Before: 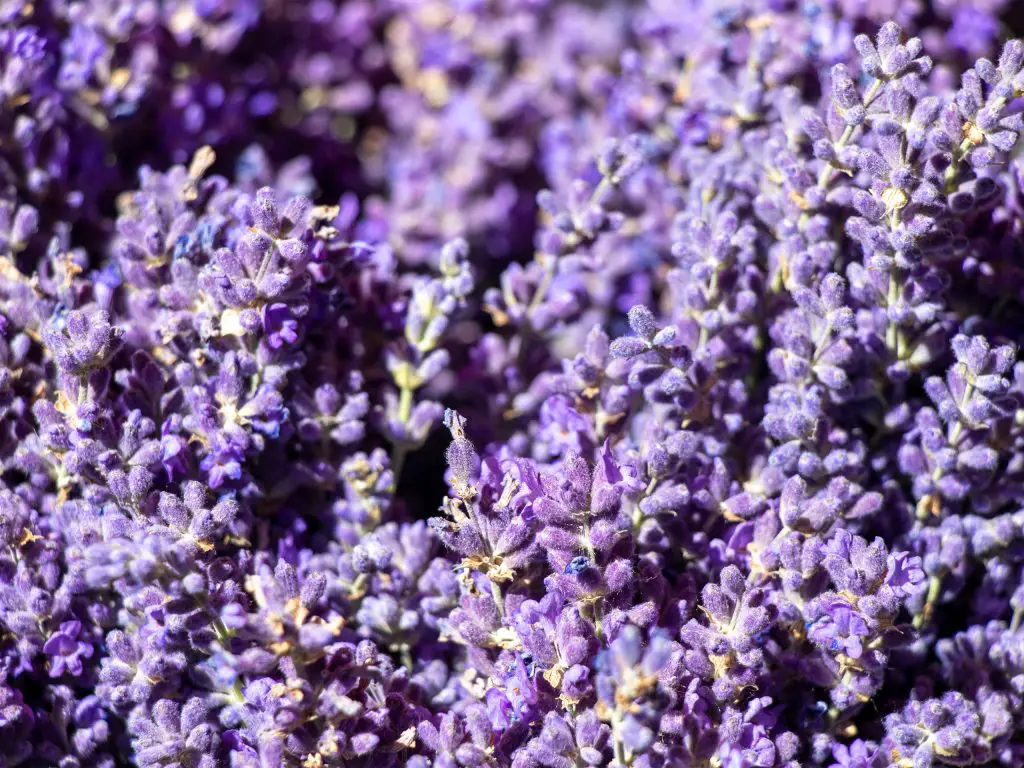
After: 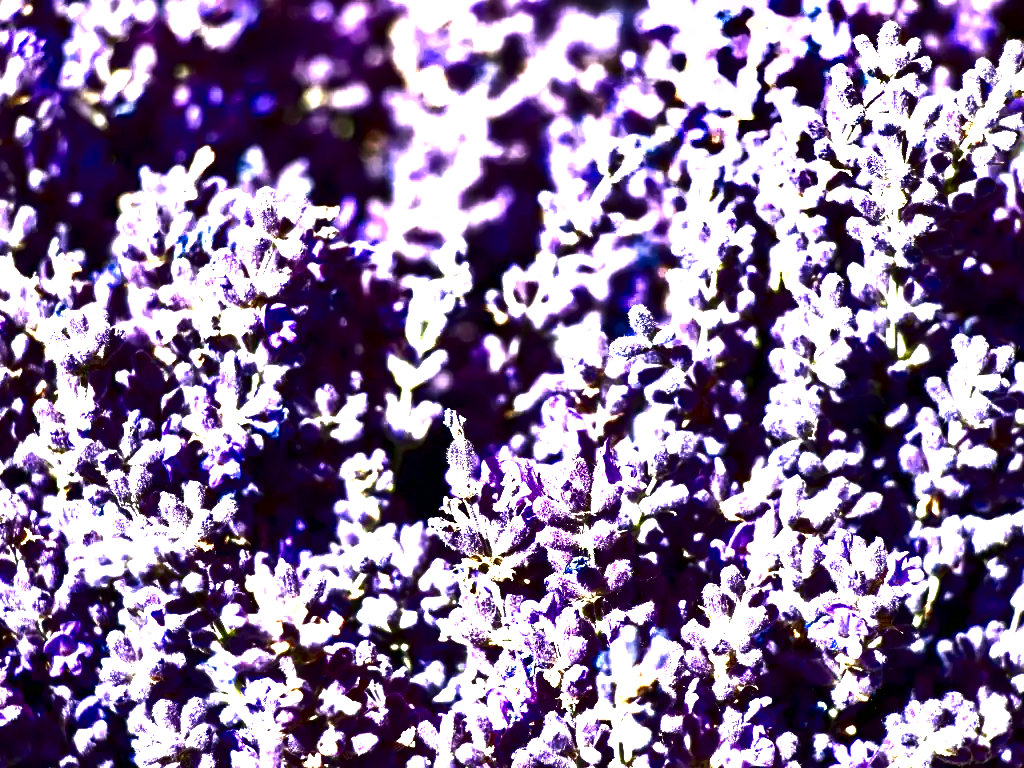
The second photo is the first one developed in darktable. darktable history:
shadows and highlights: shadows 6.46, soften with gaussian
contrast brightness saturation: brightness -0.531
exposure: black level correction 0, exposure 1.366 EV, compensate highlight preservation false
contrast equalizer: octaves 7, y [[0.6 ×6], [0.55 ×6], [0 ×6], [0 ×6], [0 ×6]]
